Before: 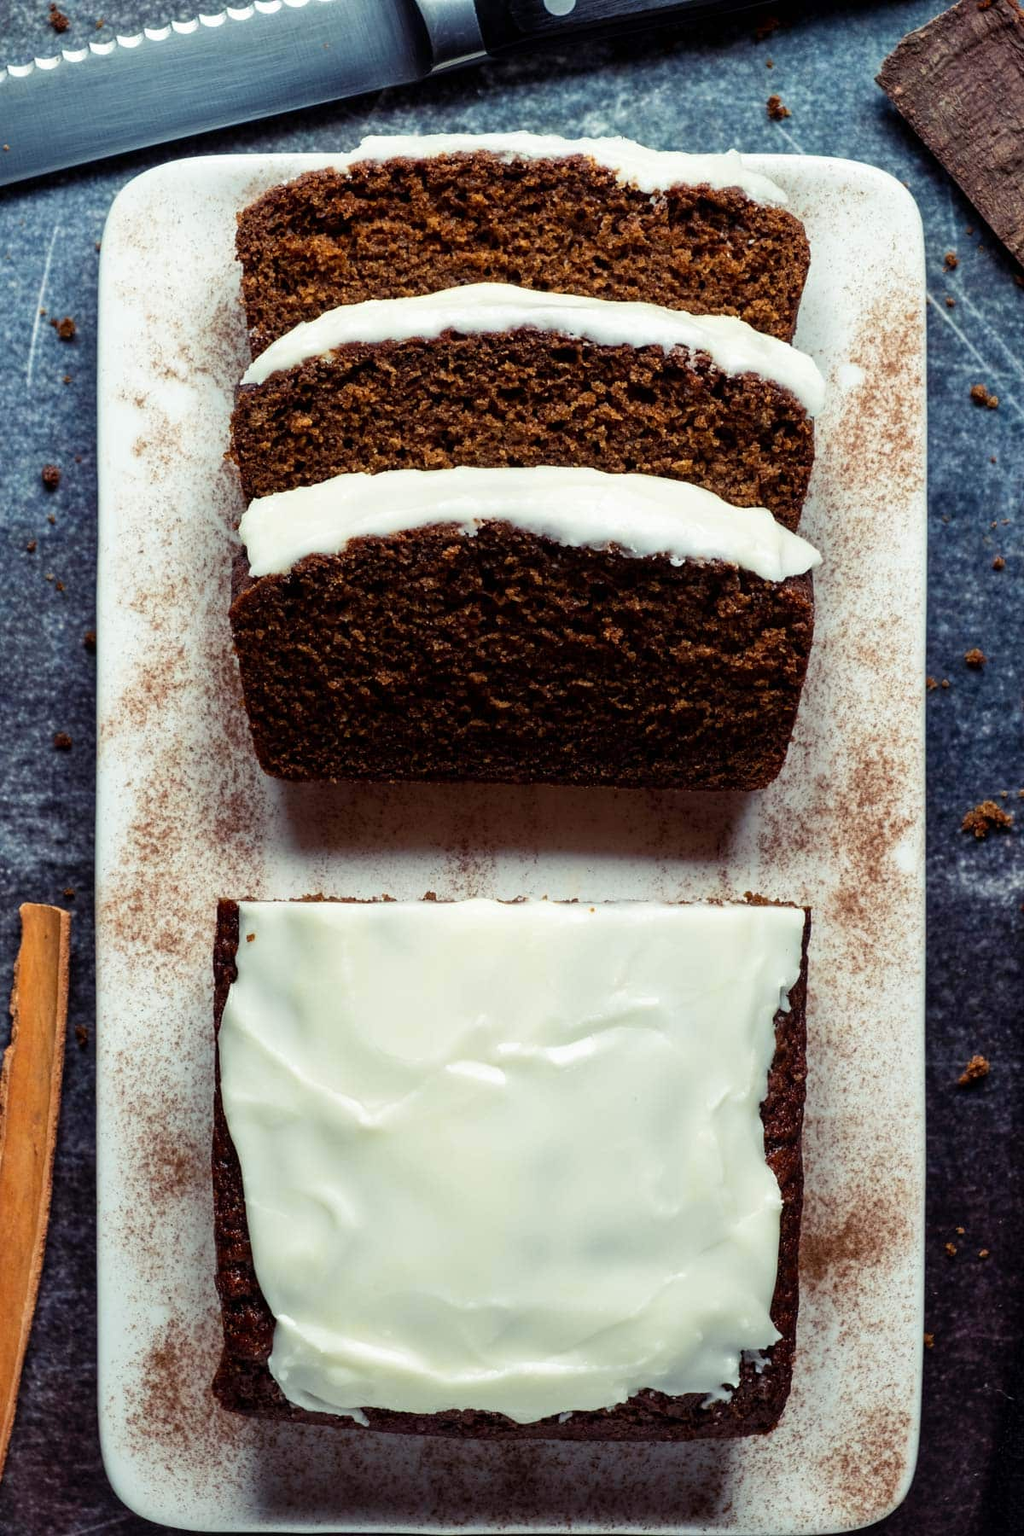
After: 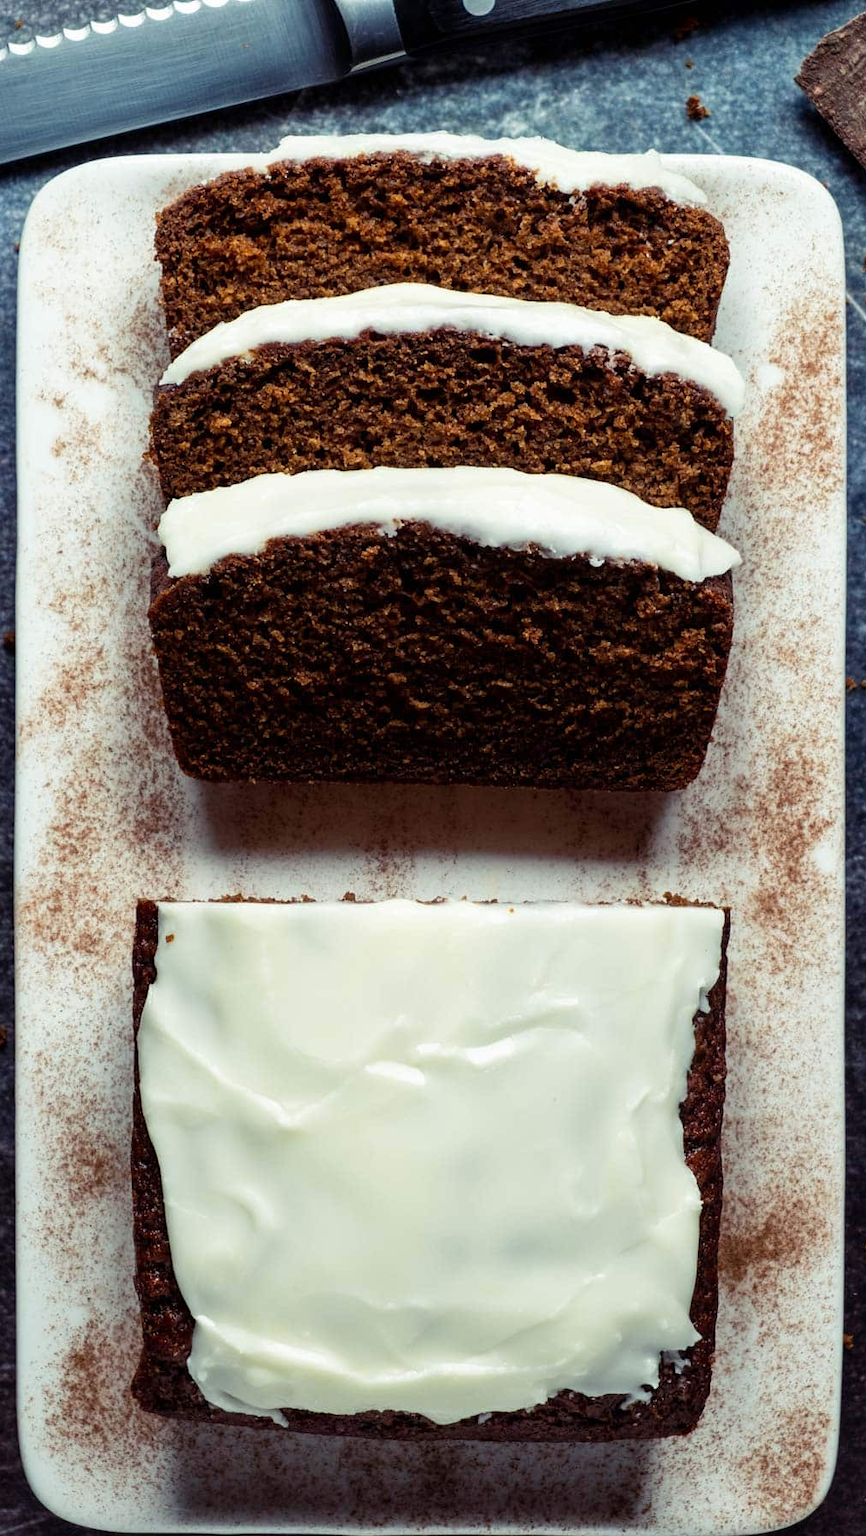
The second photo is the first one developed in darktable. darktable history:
crop: left 7.951%, right 7.39%
